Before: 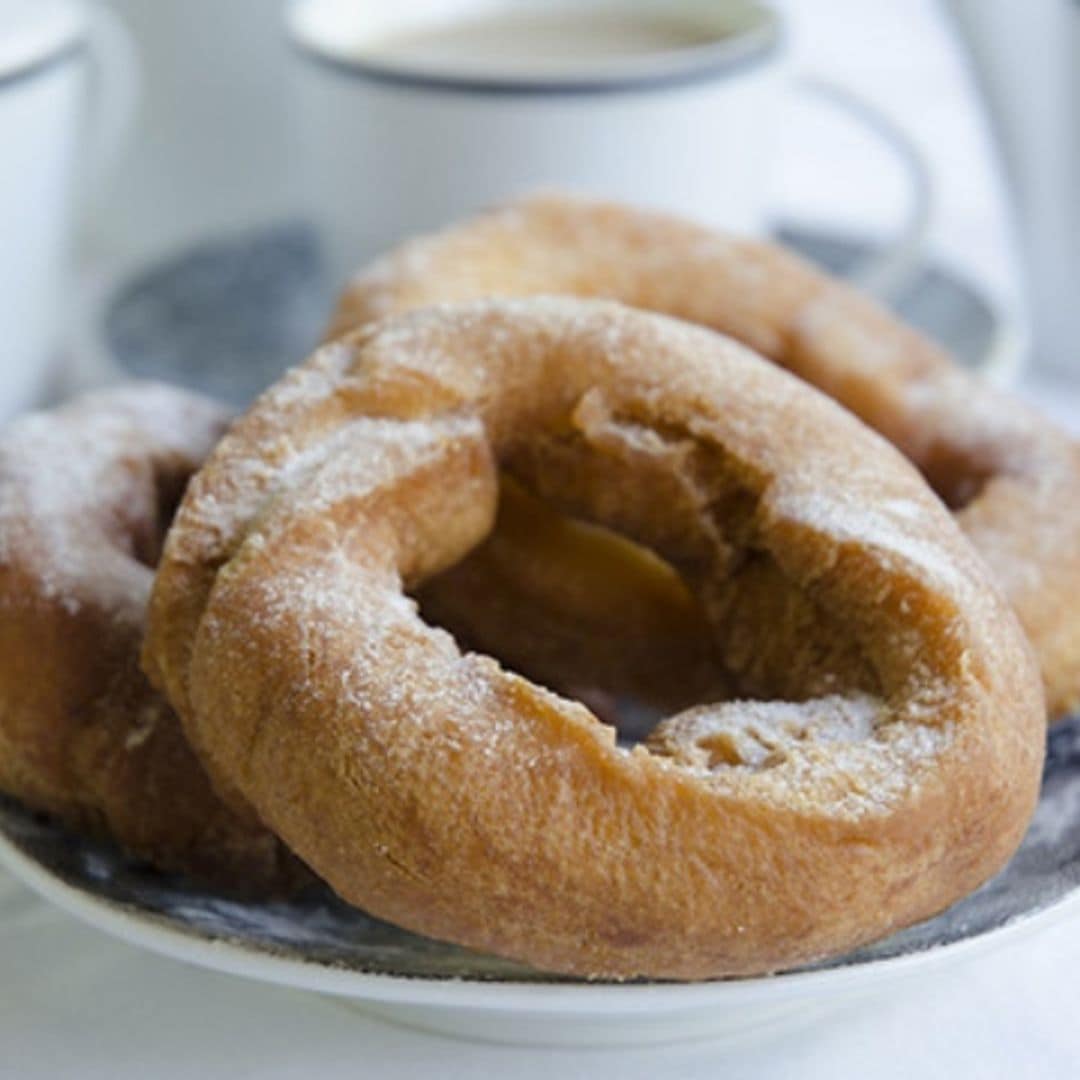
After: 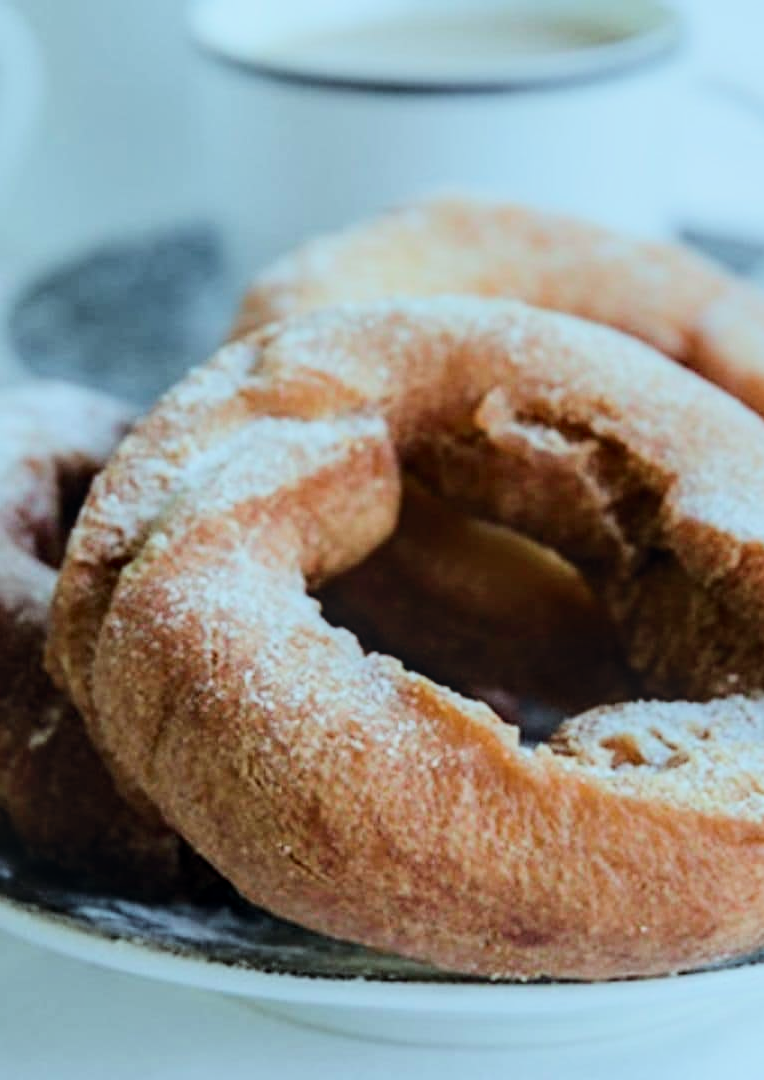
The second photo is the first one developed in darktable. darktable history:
tone equalizer: -8 EV -0.417 EV, -7 EV -0.389 EV, -6 EV -0.333 EV, -5 EV -0.222 EV, -3 EV 0.222 EV, -2 EV 0.333 EV, -1 EV 0.389 EV, +0 EV 0.417 EV, edges refinement/feathering 500, mask exposure compensation -1.57 EV, preserve details no
crop and rotate: left 9.061%, right 20.142%
local contrast: detail 130%
white balance: emerald 1
color correction: highlights a* -10.04, highlights b* -10.37
filmic rgb: black relative exposure -7.65 EV, white relative exposure 4.56 EV, hardness 3.61
tone curve: curves: ch0 [(0, 0.025) (0.15, 0.143) (0.452, 0.486) (0.751, 0.788) (1, 0.961)]; ch1 [(0, 0) (0.43, 0.408) (0.476, 0.469) (0.497, 0.494) (0.546, 0.571) (0.566, 0.607) (0.62, 0.657) (1, 1)]; ch2 [(0, 0) (0.386, 0.397) (0.505, 0.498) (0.547, 0.546) (0.579, 0.58) (1, 1)], color space Lab, independent channels, preserve colors none
